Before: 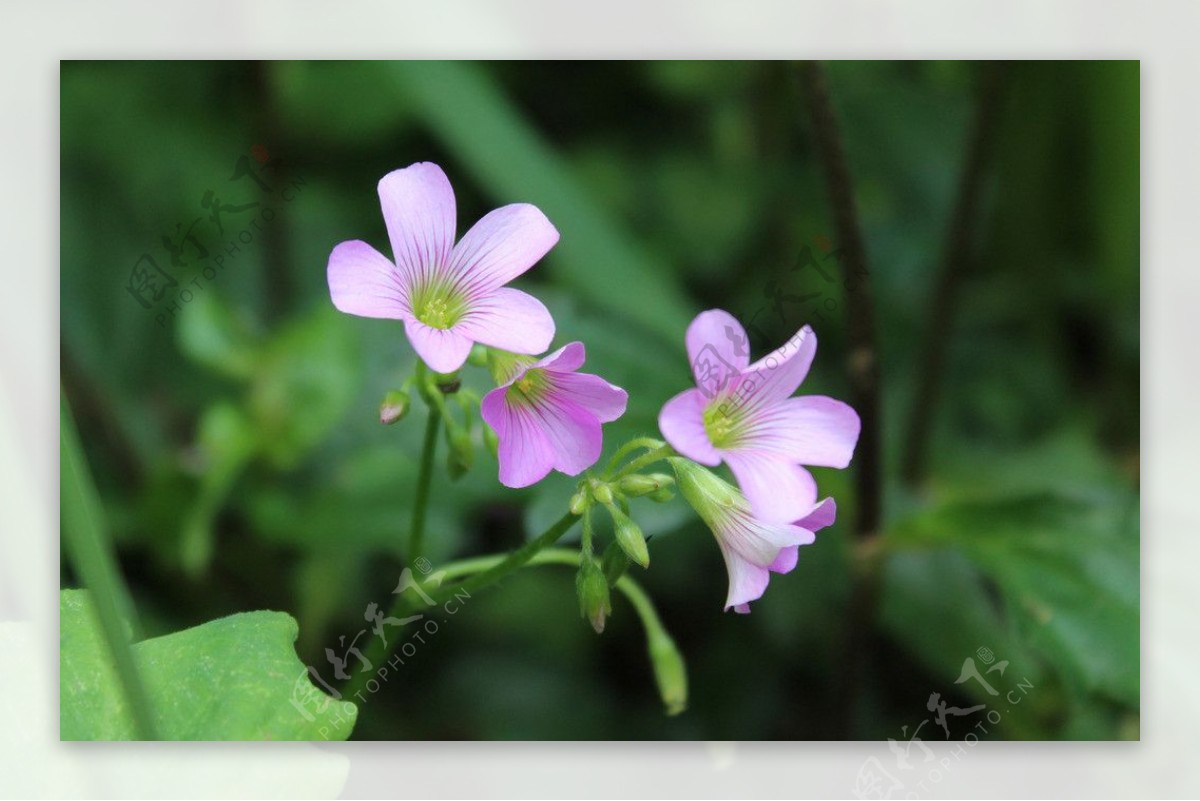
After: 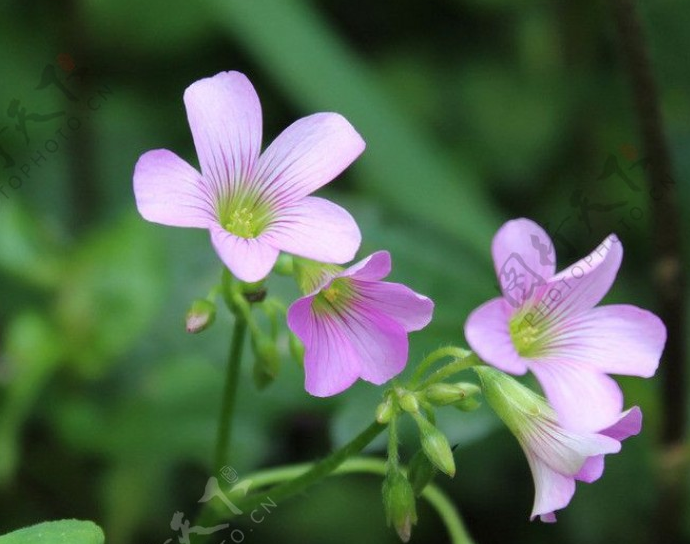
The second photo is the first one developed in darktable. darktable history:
crop: left 16.245%, top 11.479%, right 26.199%, bottom 20.526%
